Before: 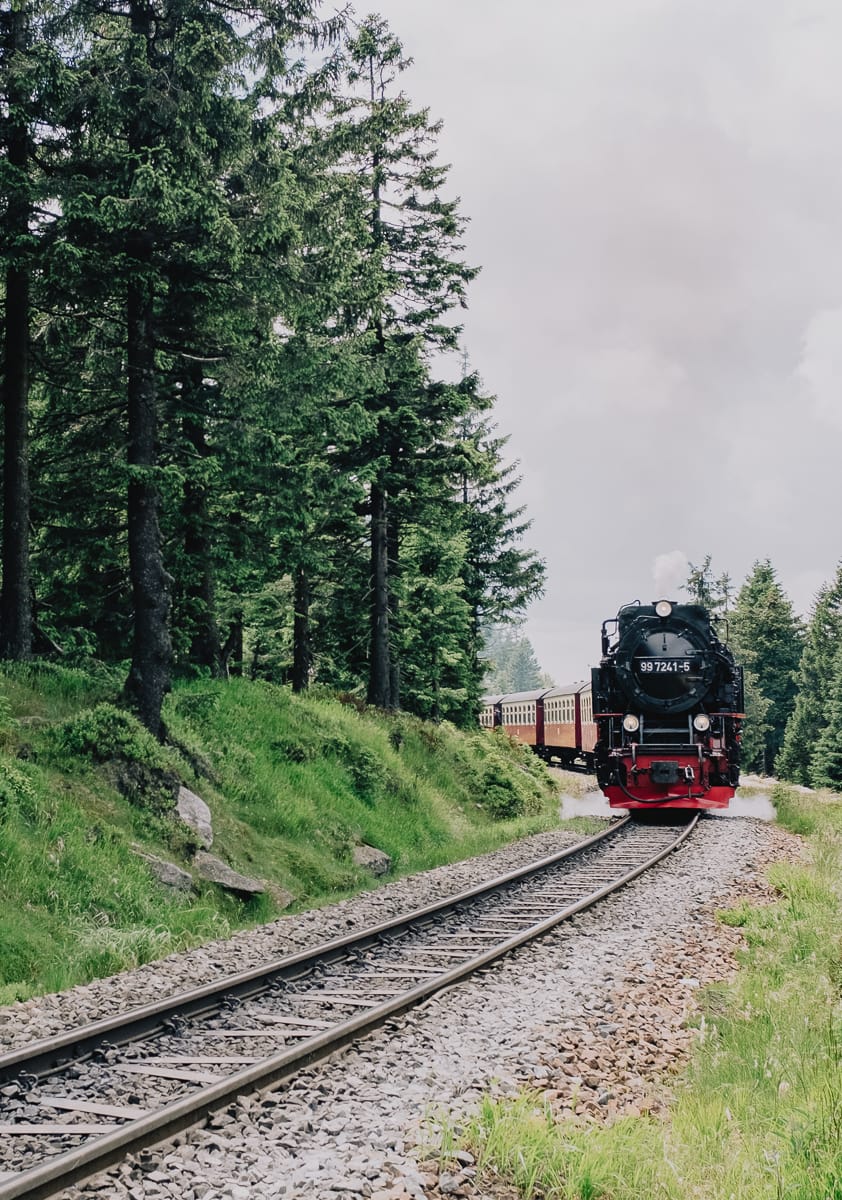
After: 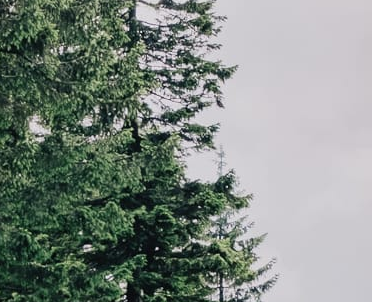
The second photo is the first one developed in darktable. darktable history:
crop: left 29.004%, top 16.804%, right 26.72%, bottom 58.021%
